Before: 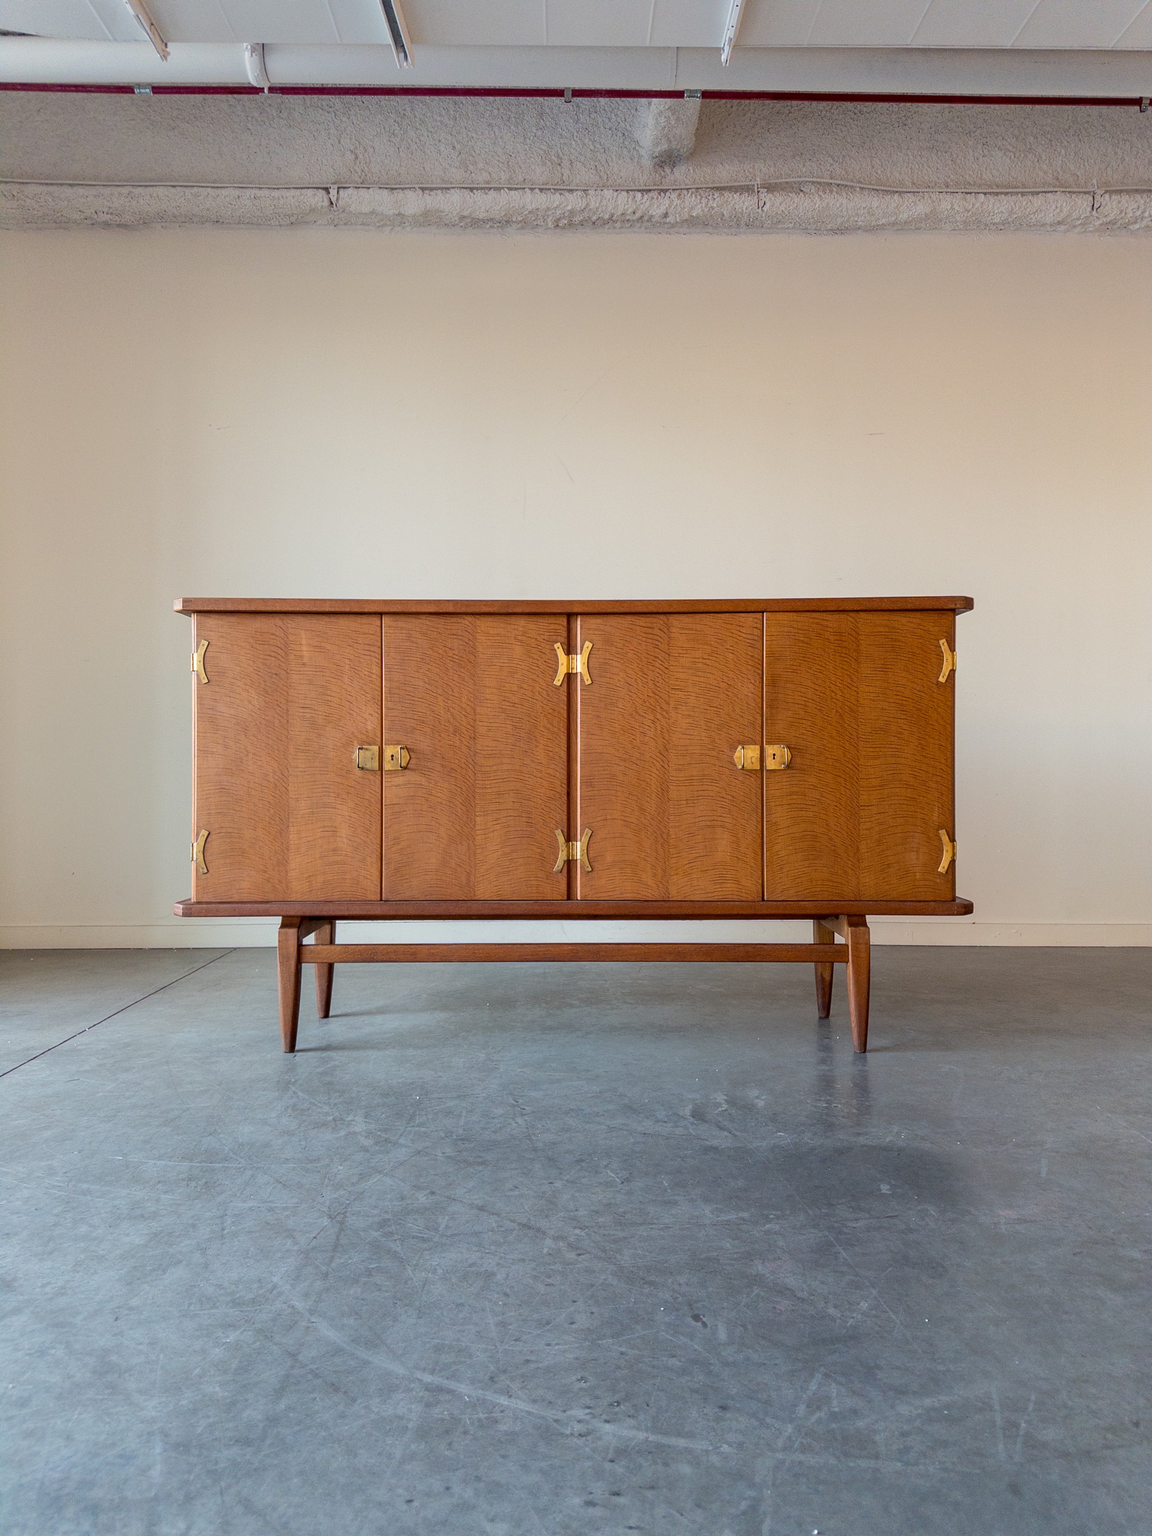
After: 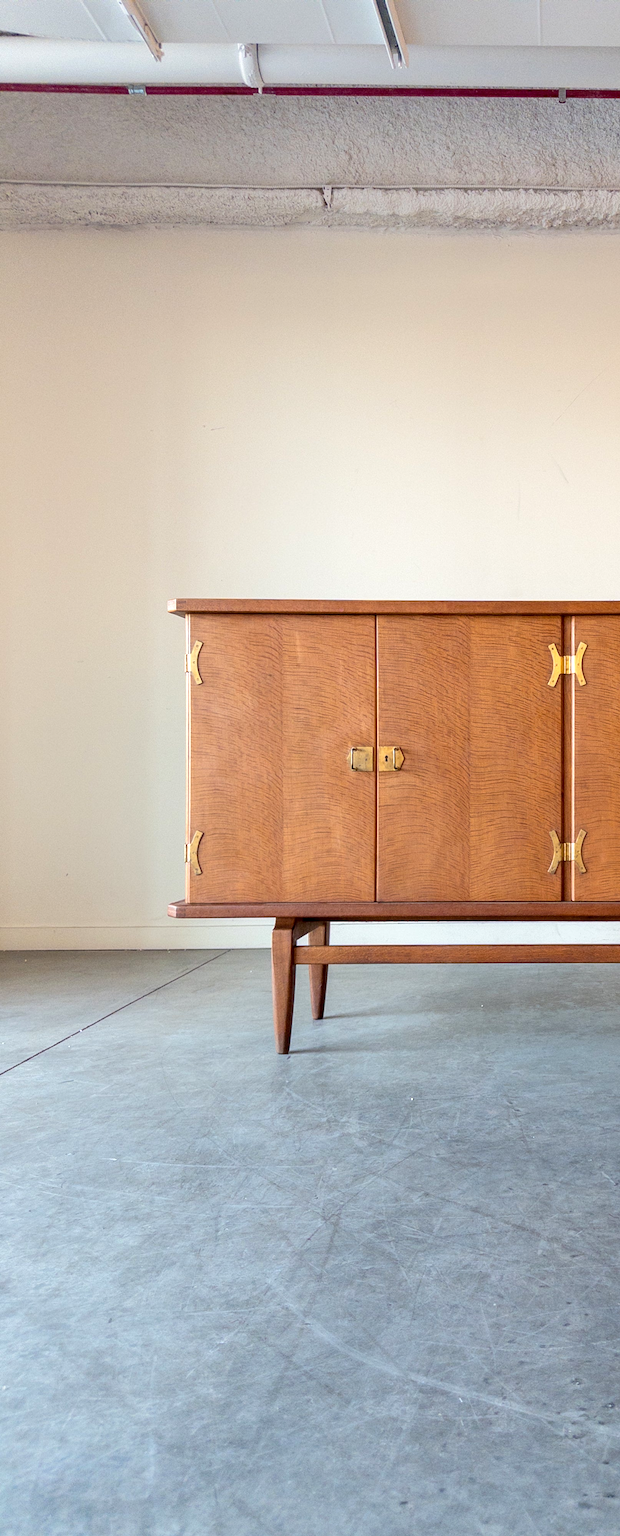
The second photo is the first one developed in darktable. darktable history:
crop: left 0.587%, right 45.588%, bottom 0.086%
exposure: black level correction 0.001, exposure 0.5 EV, compensate exposure bias true, compensate highlight preservation false
